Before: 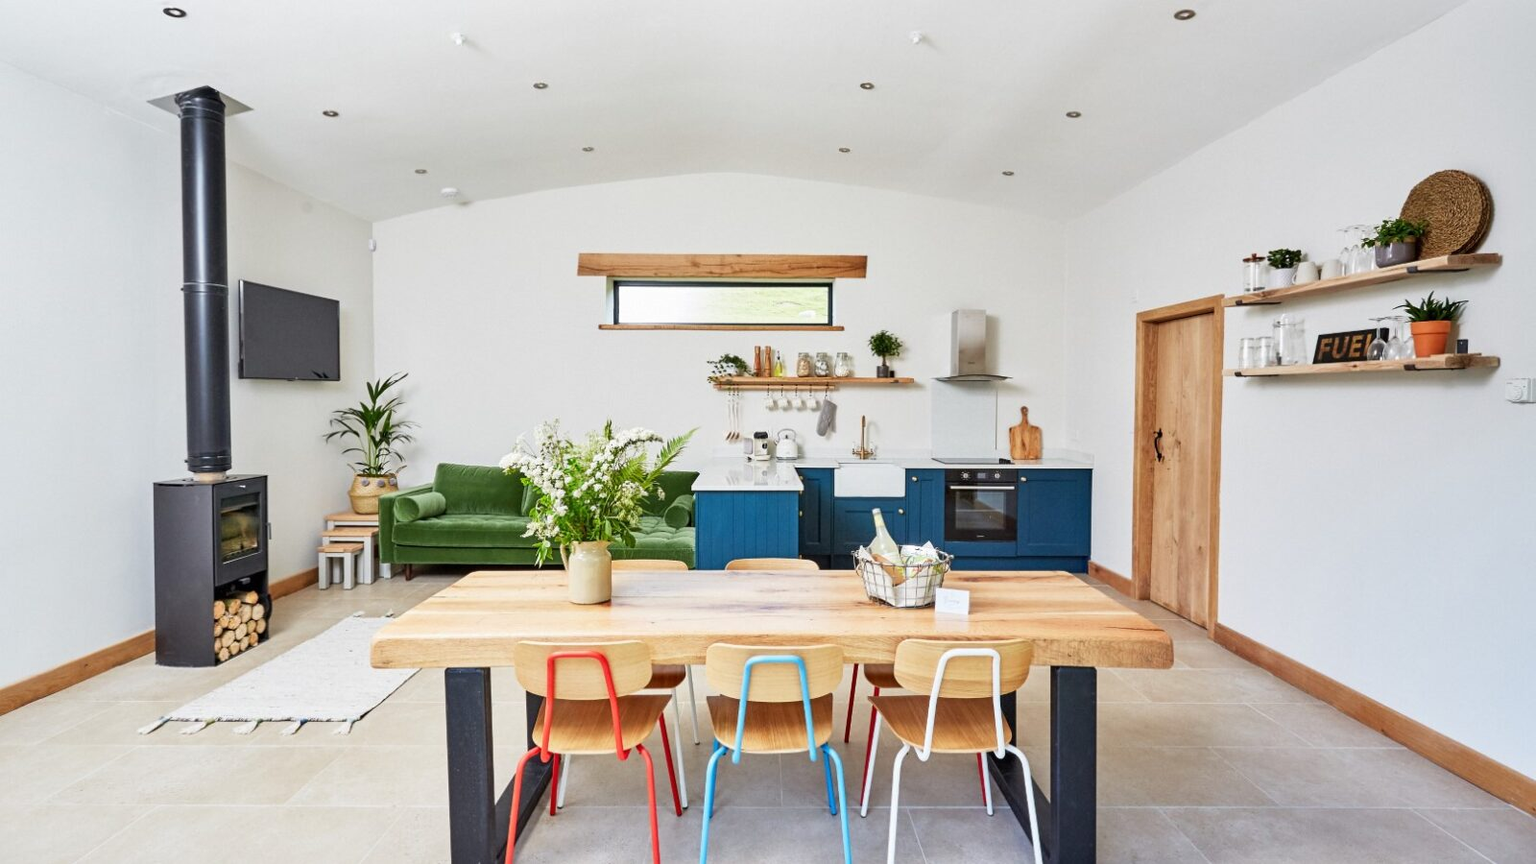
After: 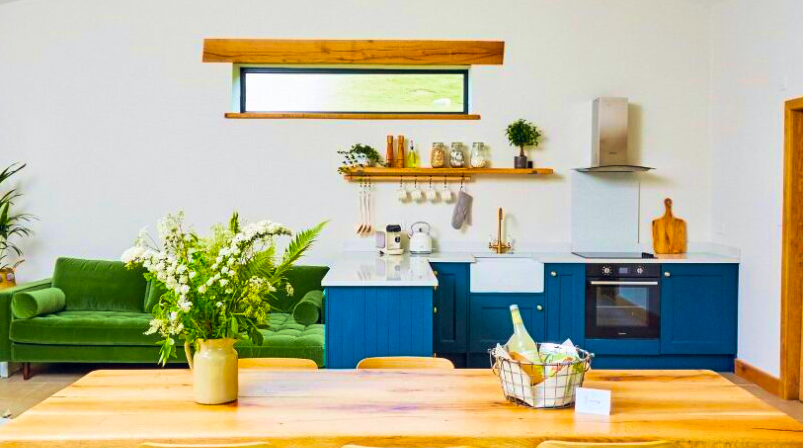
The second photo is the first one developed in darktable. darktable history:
crop: left 24.99%, top 25.106%, right 24.814%, bottom 25.085%
color balance rgb: global offset › chroma 0.062%, global offset › hue 254°, linear chroma grading › global chroma 23.088%, perceptual saturation grading › global saturation 61.696%, perceptual saturation grading › highlights 19.962%, perceptual saturation grading › shadows -49.681%
velvia: strength 44.98%
exposure: compensate highlight preservation false
